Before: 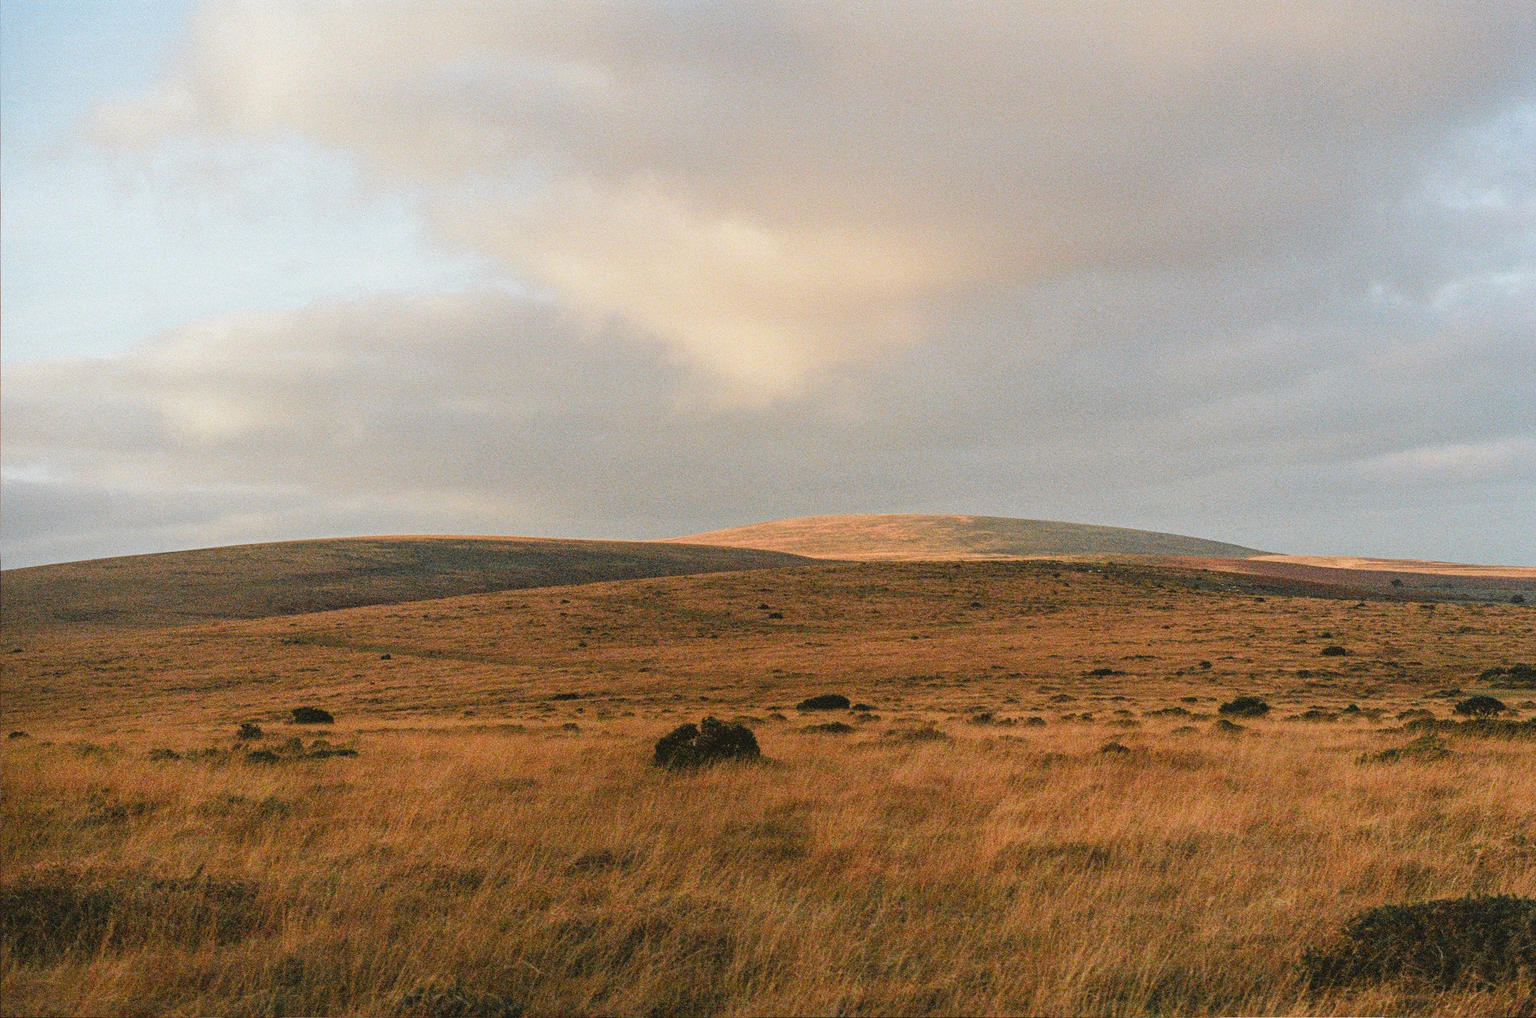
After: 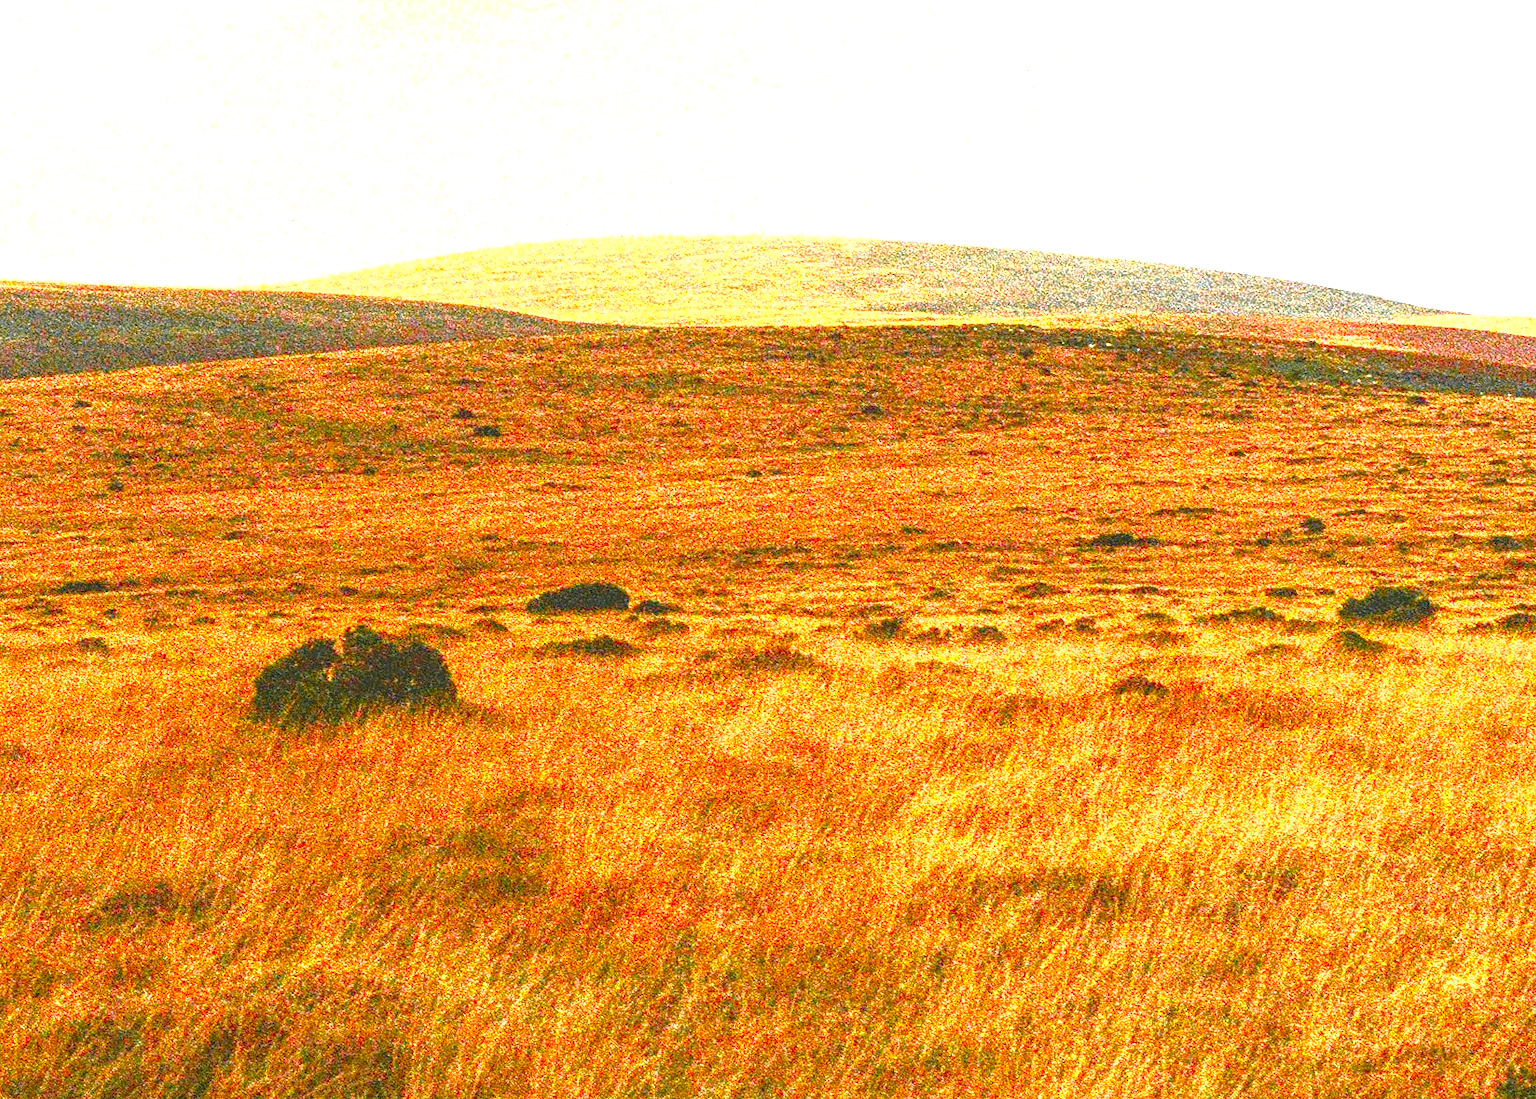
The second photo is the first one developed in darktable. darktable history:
levels: levels [0.036, 0.364, 0.827]
exposure: exposure -0.331 EV, compensate exposure bias true, compensate highlight preservation false
contrast brightness saturation: contrast 0.994, brightness 0.985, saturation 0.994
crop: left 34.047%, top 38.498%, right 13.913%, bottom 5.322%
local contrast: on, module defaults
